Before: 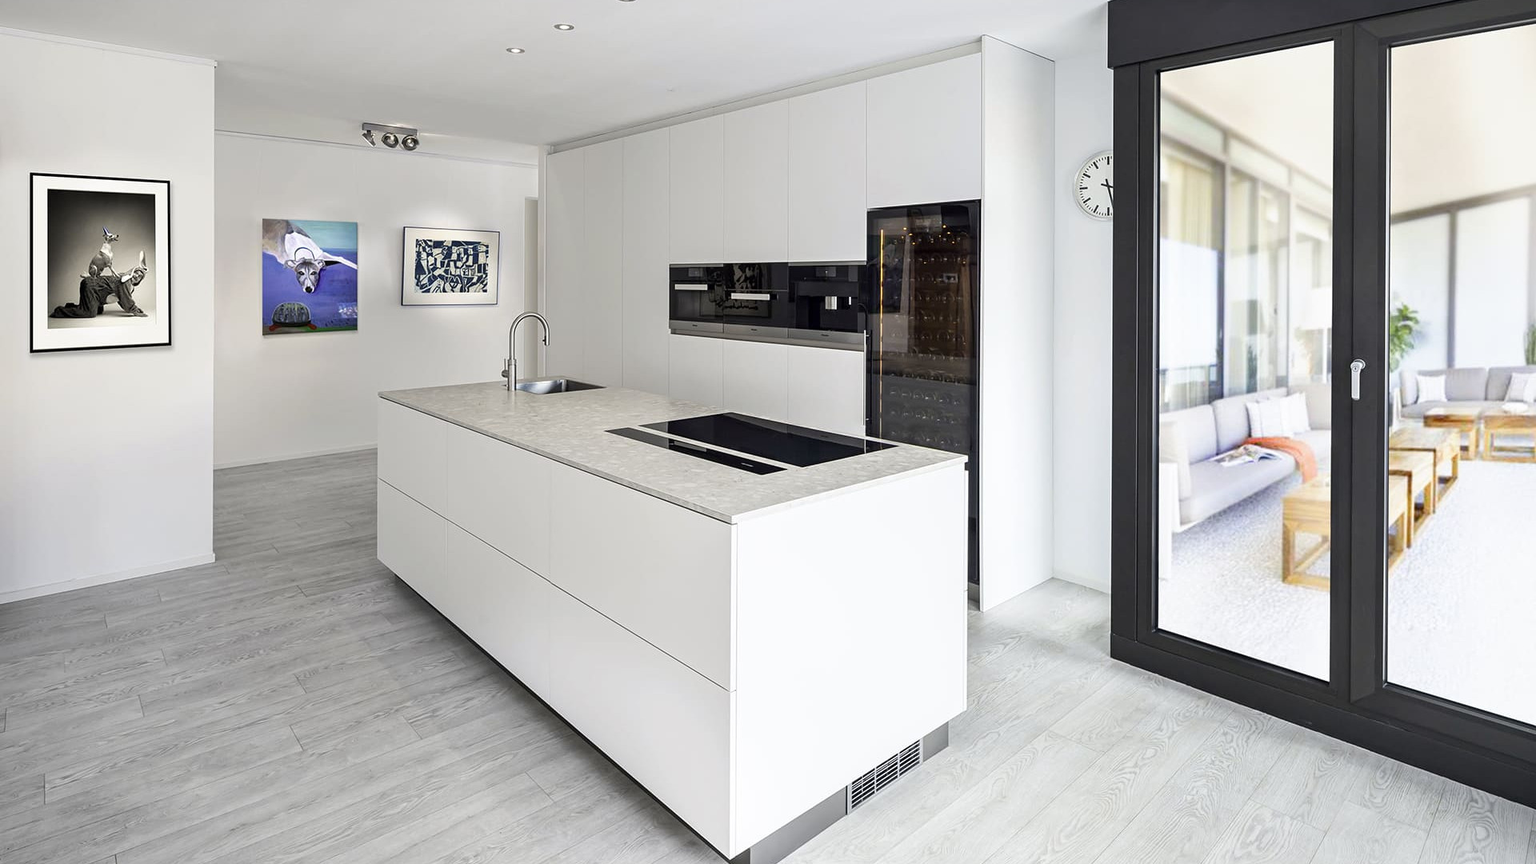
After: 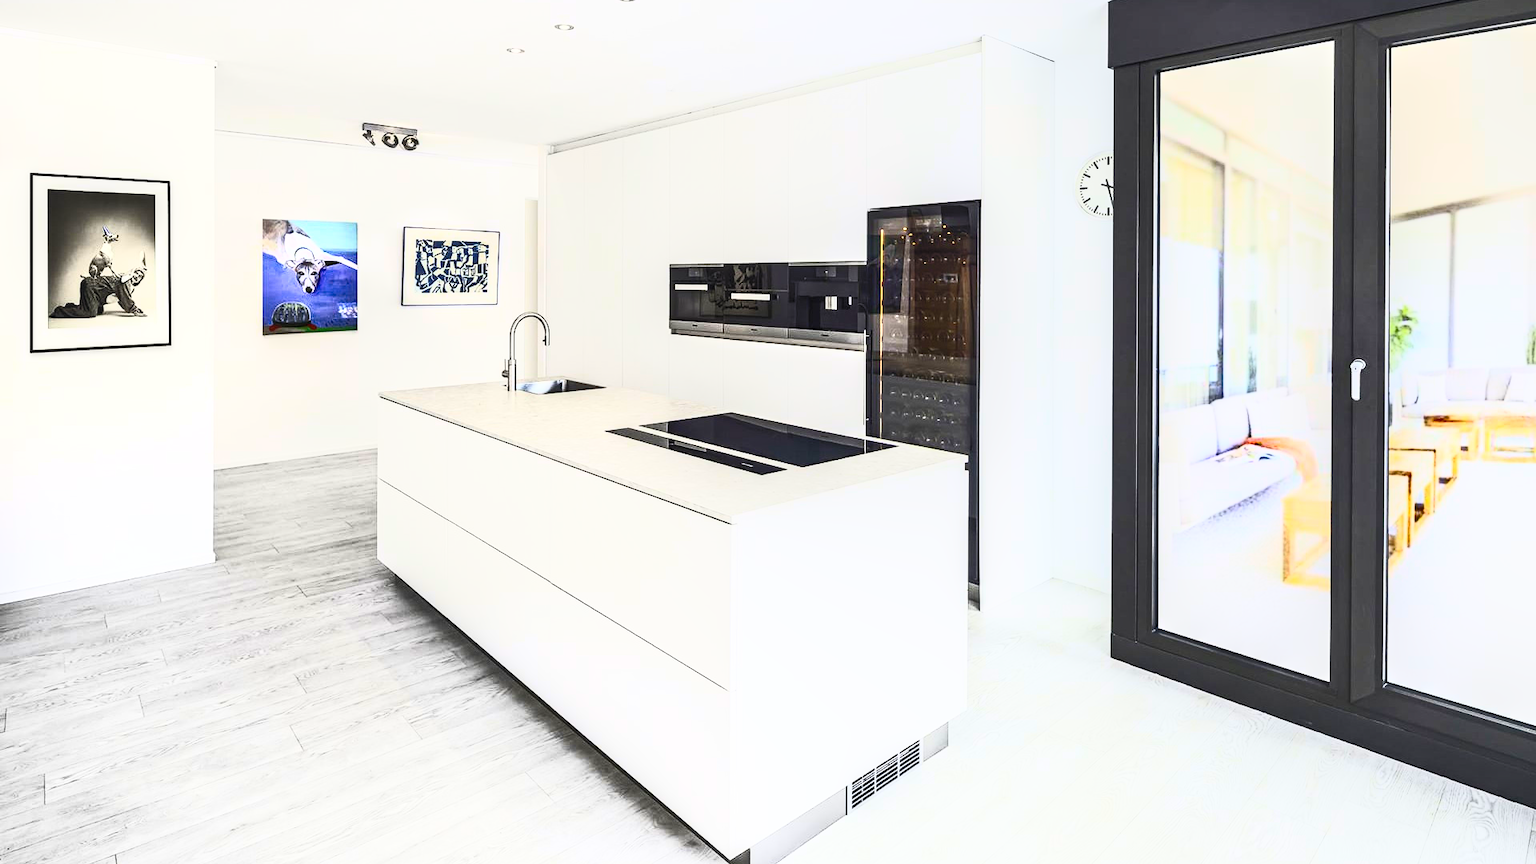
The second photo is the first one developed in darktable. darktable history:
local contrast: detail 130%
contrast brightness saturation: contrast 0.843, brightness 0.597, saturation 0.575
